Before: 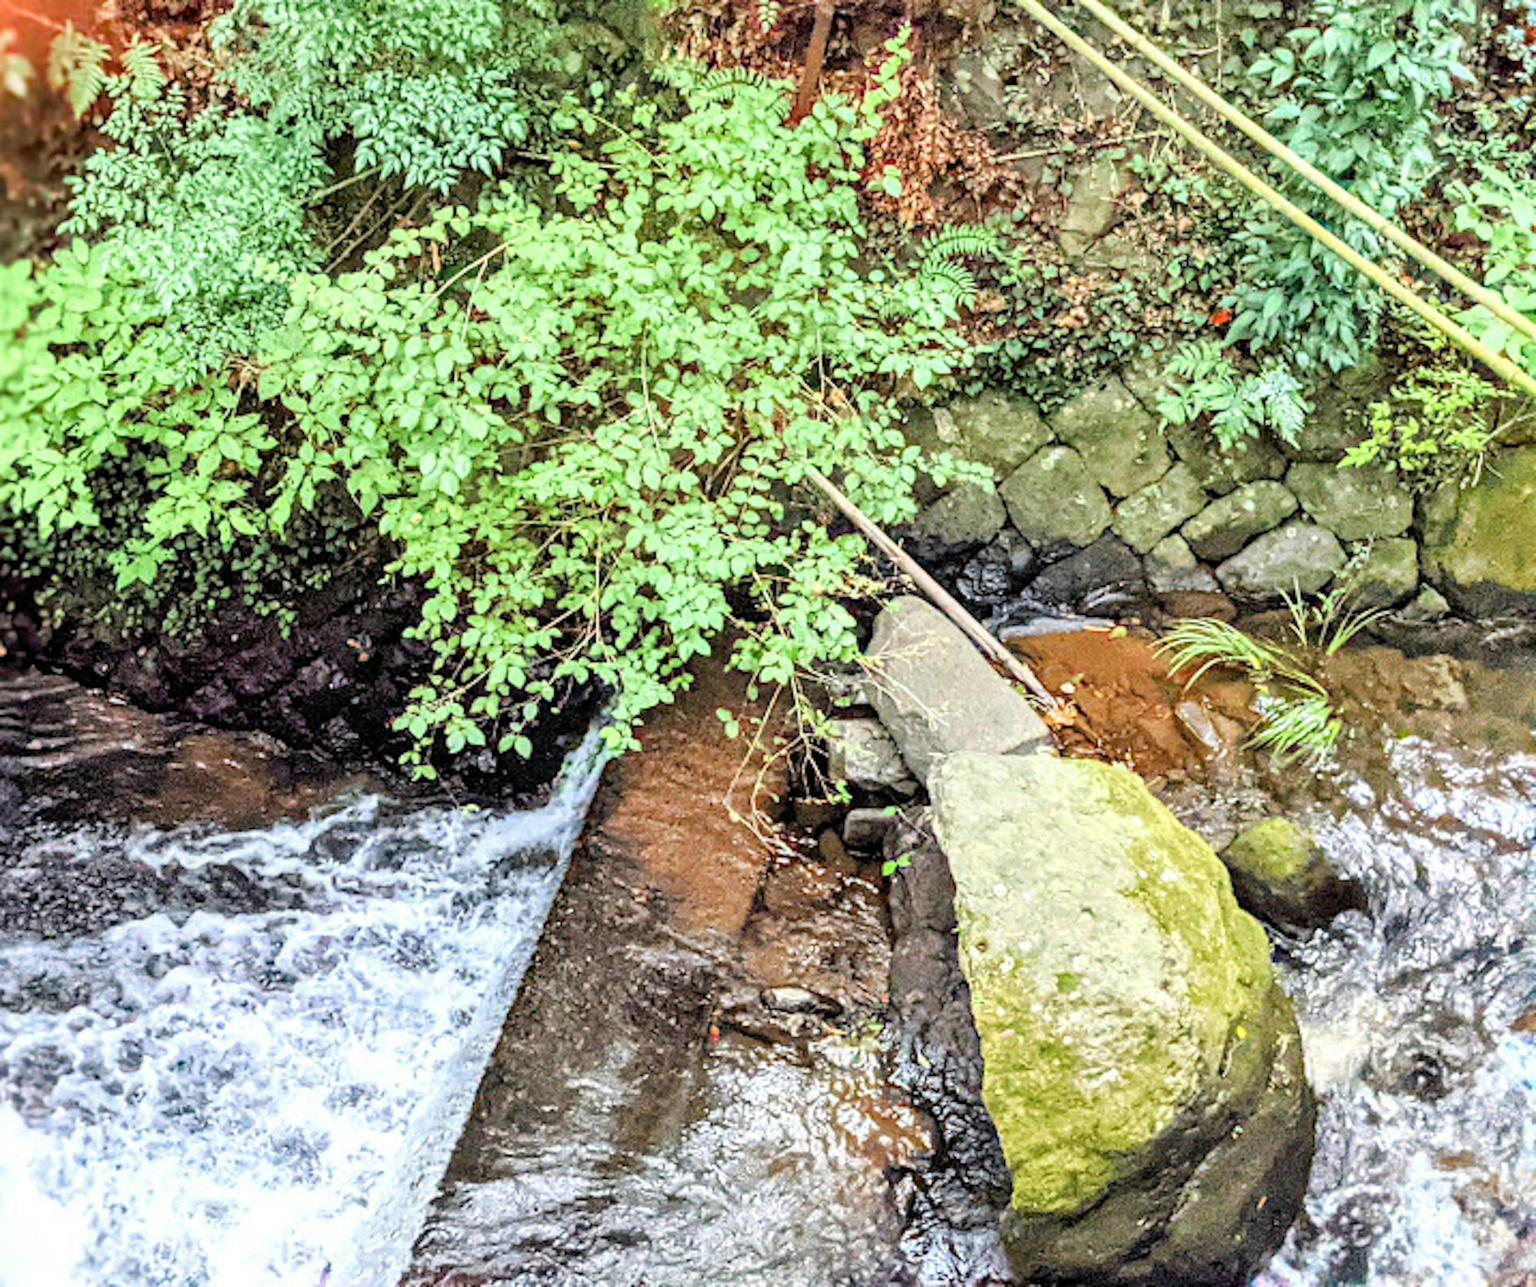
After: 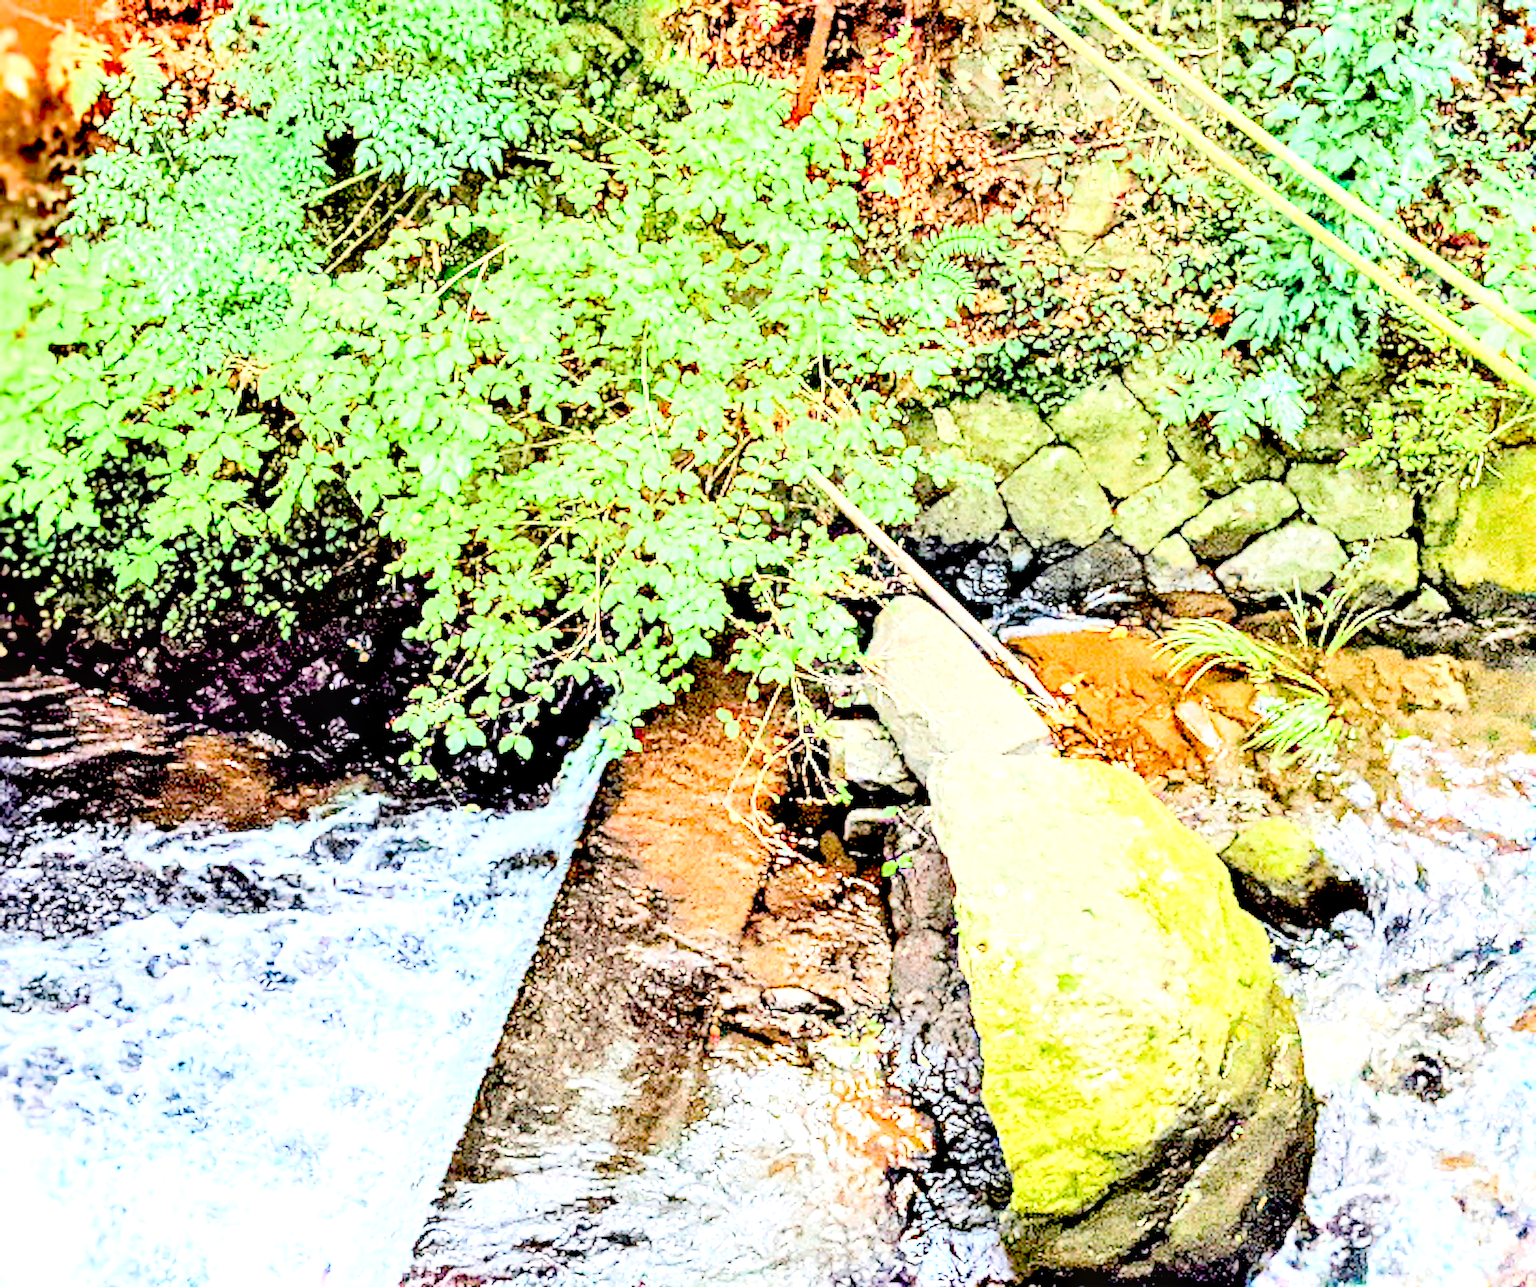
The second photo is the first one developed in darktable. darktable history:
base curve: curves: ch0 [(0, 0) (0.088, 0.125) (0.176, 0.251) (0.354, 0.501) (0.613, 0.749) (1, 0.877)], fusion 1
exposure: black level correction 0.037, exposure 0.904 EV, compensate highlight preservation false
sharpen: radius 1.379, amount 1.258, threshold 0.725
color correction: highlights a* -0.186, highlights b* -0.072
